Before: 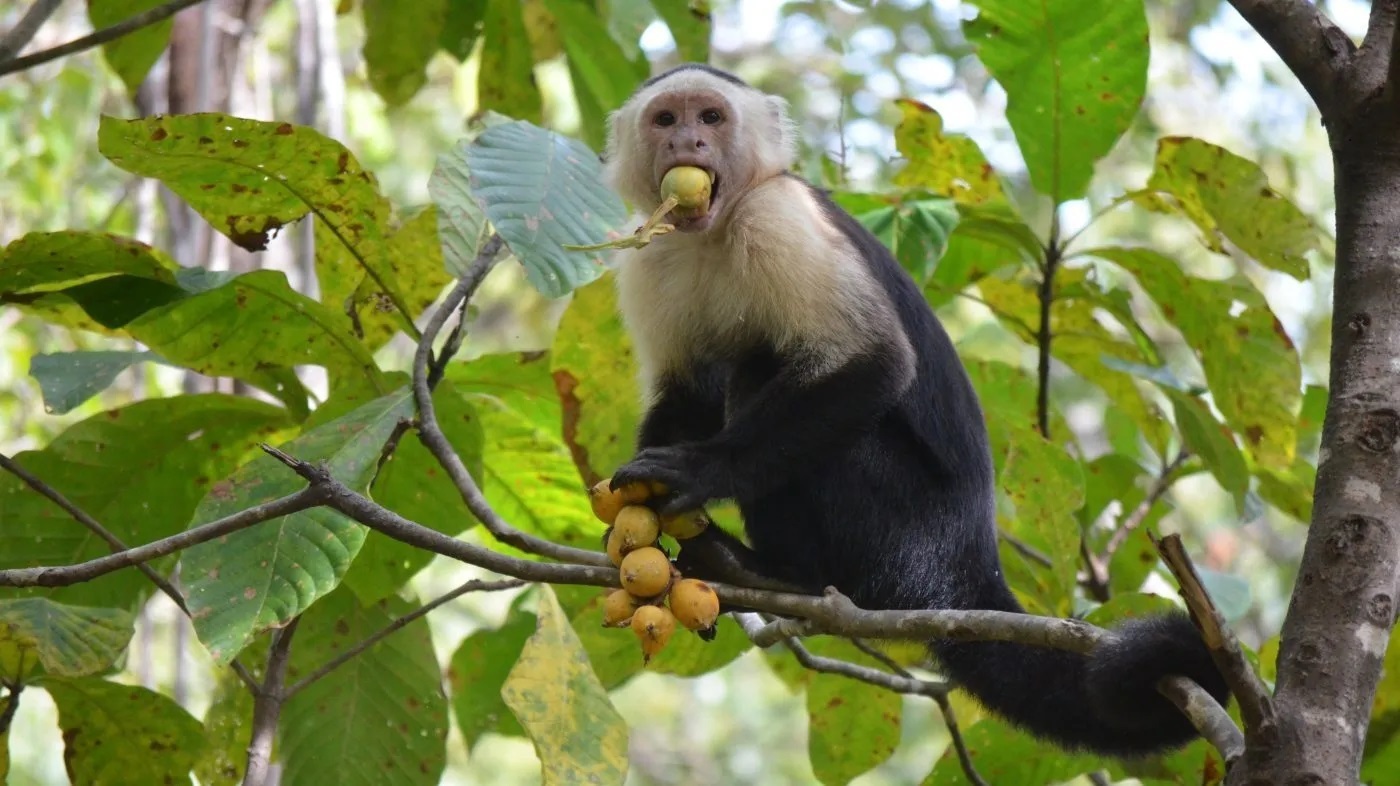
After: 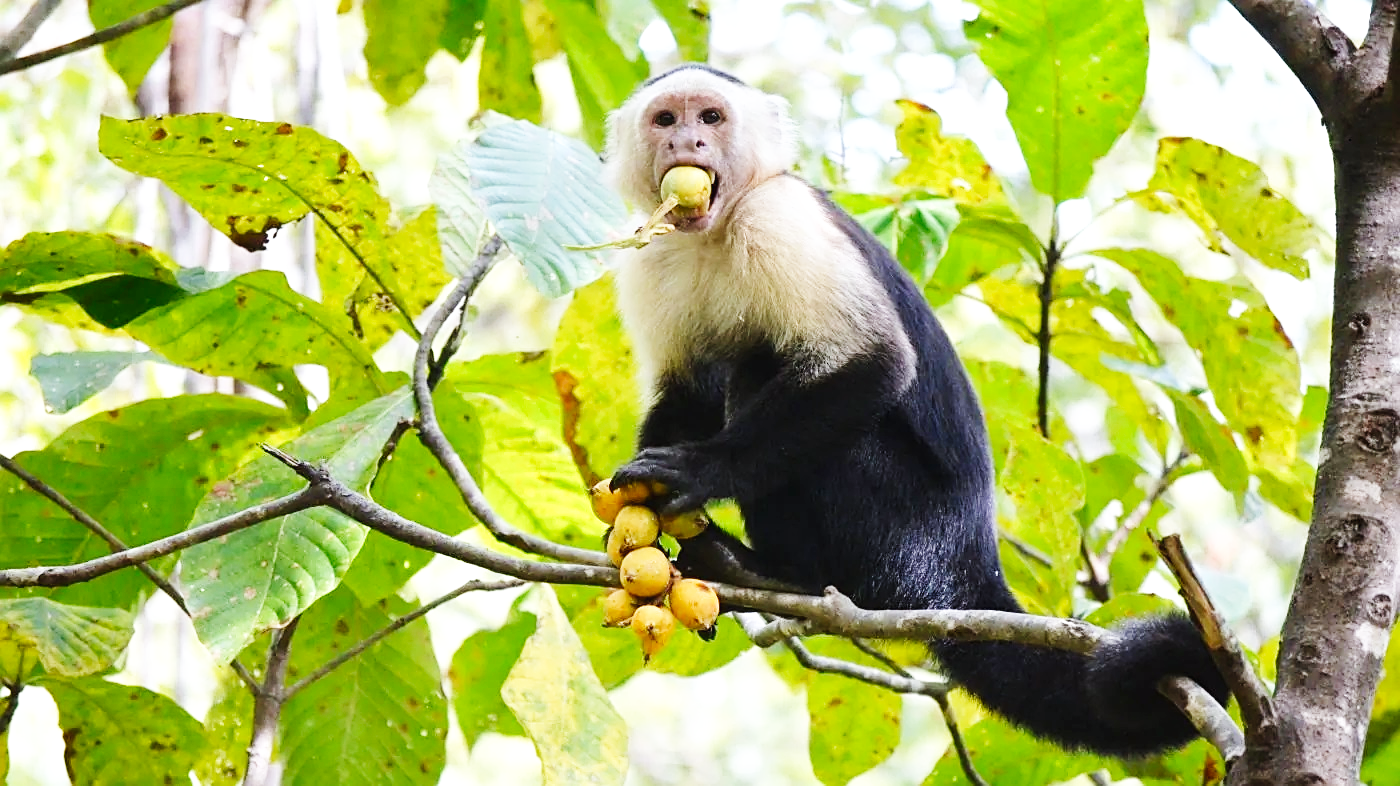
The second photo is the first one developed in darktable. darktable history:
white balance: red 0.983, blue 1.036
exposure: exposure 0.236 EV, compensate highlight preservation false
base curve: curves: ch0 [(0, 0.003) (0.001, 0.002) (0.006, 0.004) (0.02, 0.022) (0.048, 0.086) (0.094, 0.234) (0.162, 0.431) (0.258, 0.629) (0.385, 0.8) (0.548, 0.918) (0.751, 0.988) (1, 1)], preserve colors none
sharpen: on, module defaults
